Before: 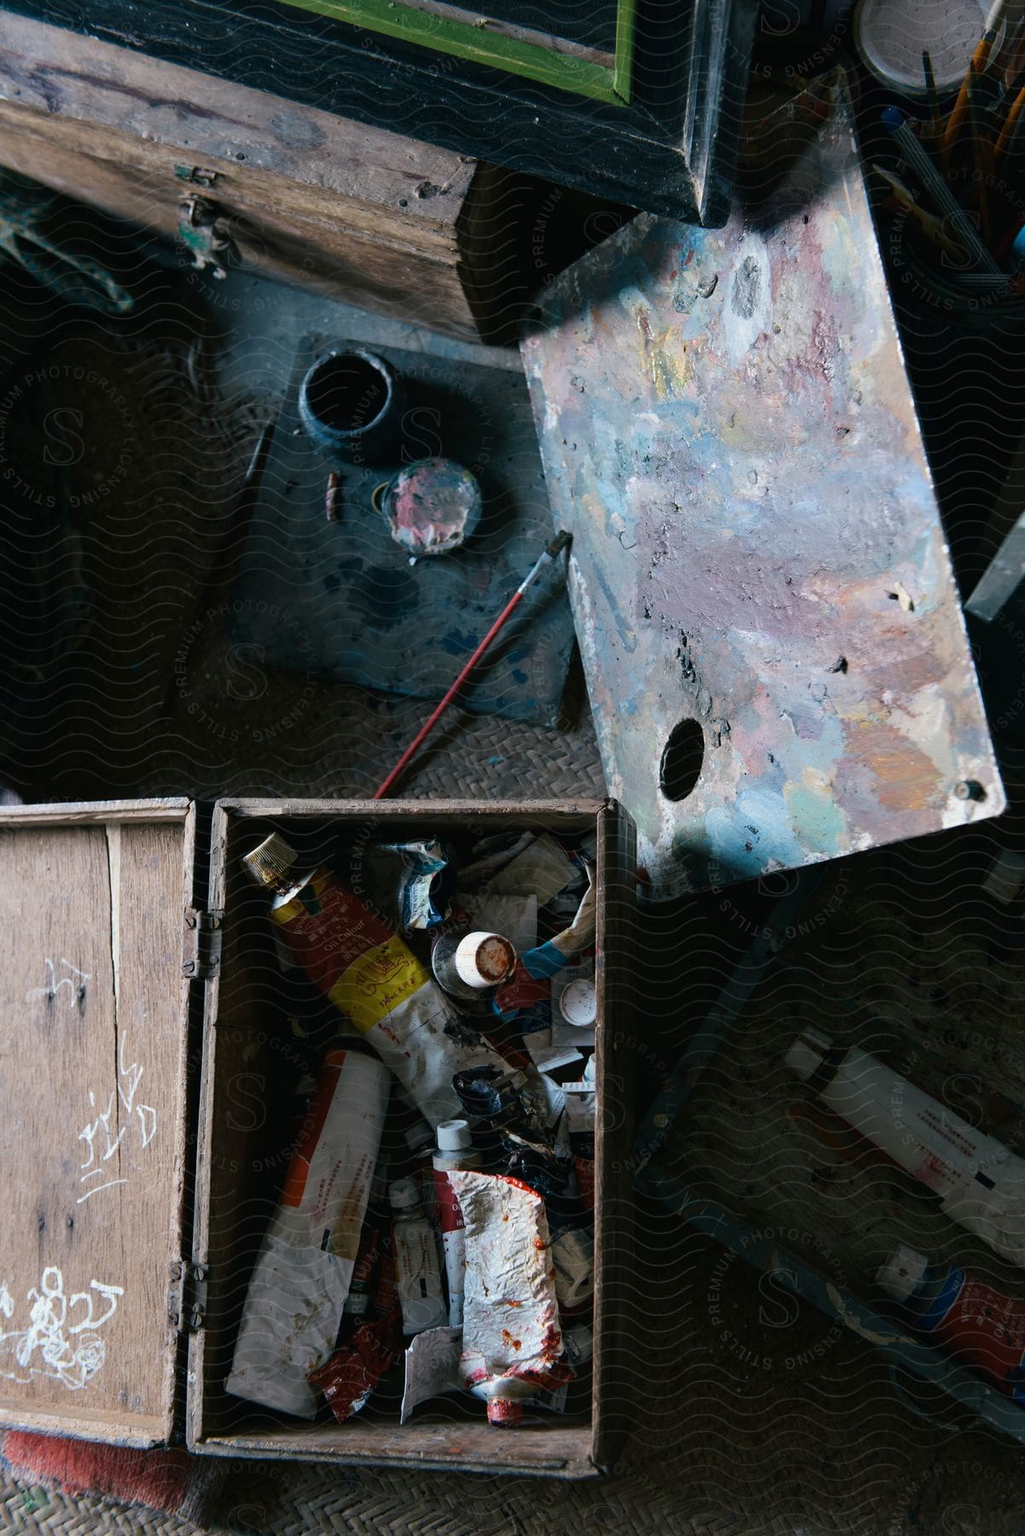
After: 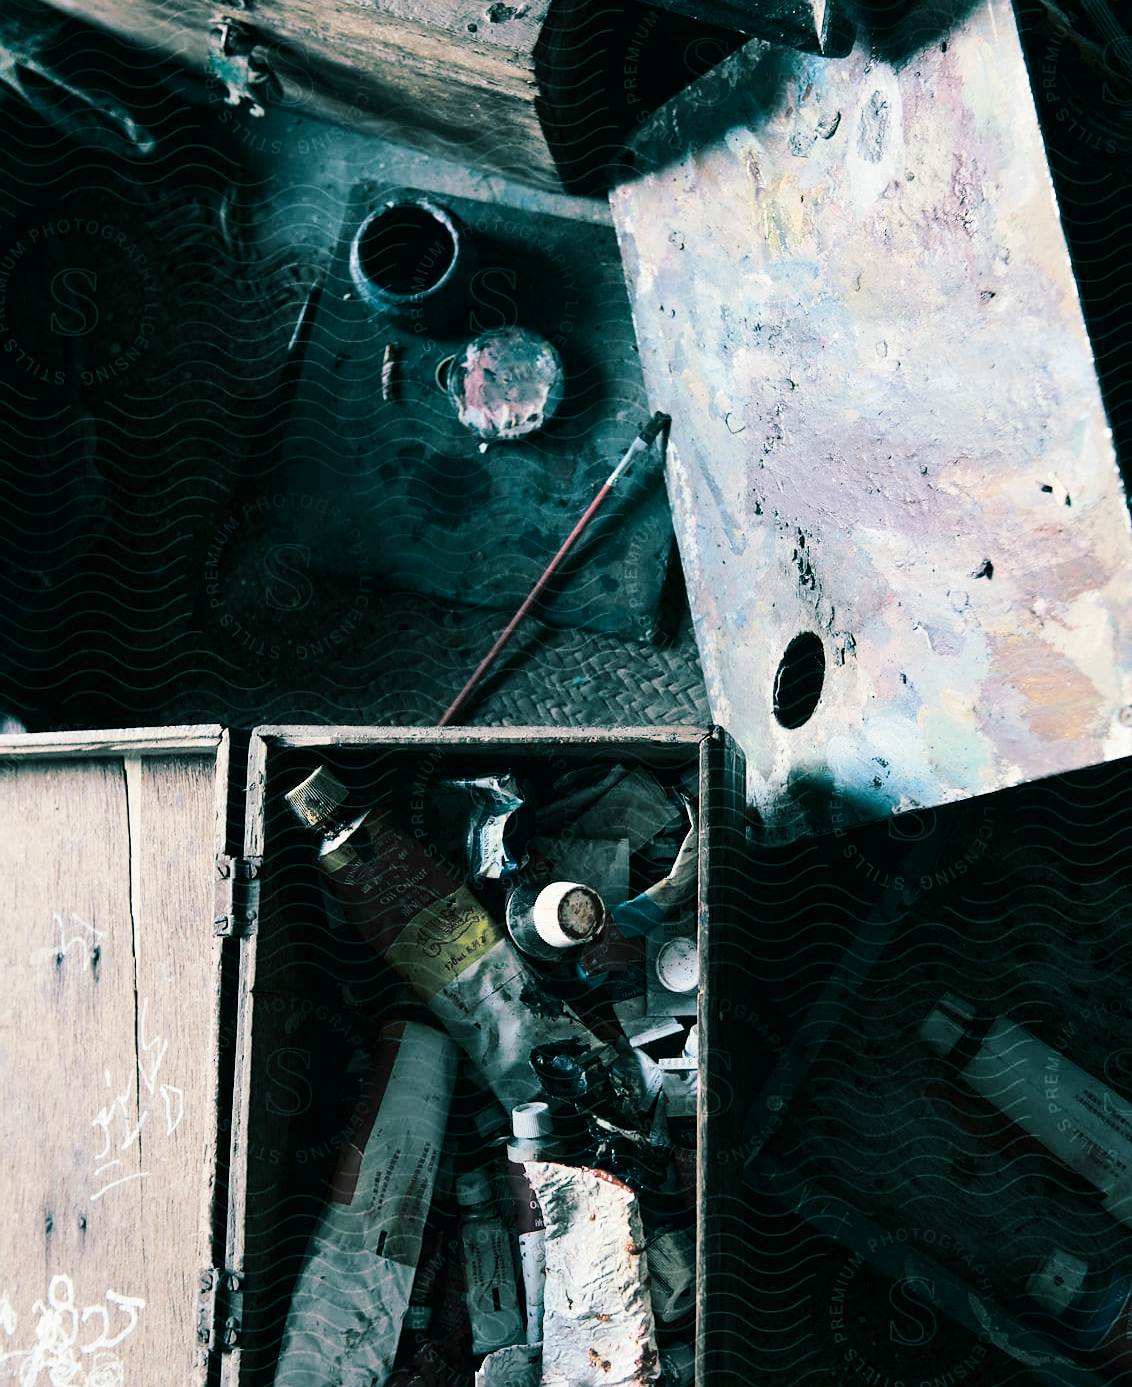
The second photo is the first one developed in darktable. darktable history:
contrast brightness saturation: contrast 0.28
sharpen: radius 1, threshold 1
split-toning: shadows › hue 186.43°, highlights › hue 49.29°, compress 30.29%
crop and rotate: angle 0.03°, top 11.643%, right 5.651%, bottom 11.189%
base curve: curves: ch0 [(0, 0) (0.158, 0.273) (0.879, 0.895) (1, 1)], preserve colors none
